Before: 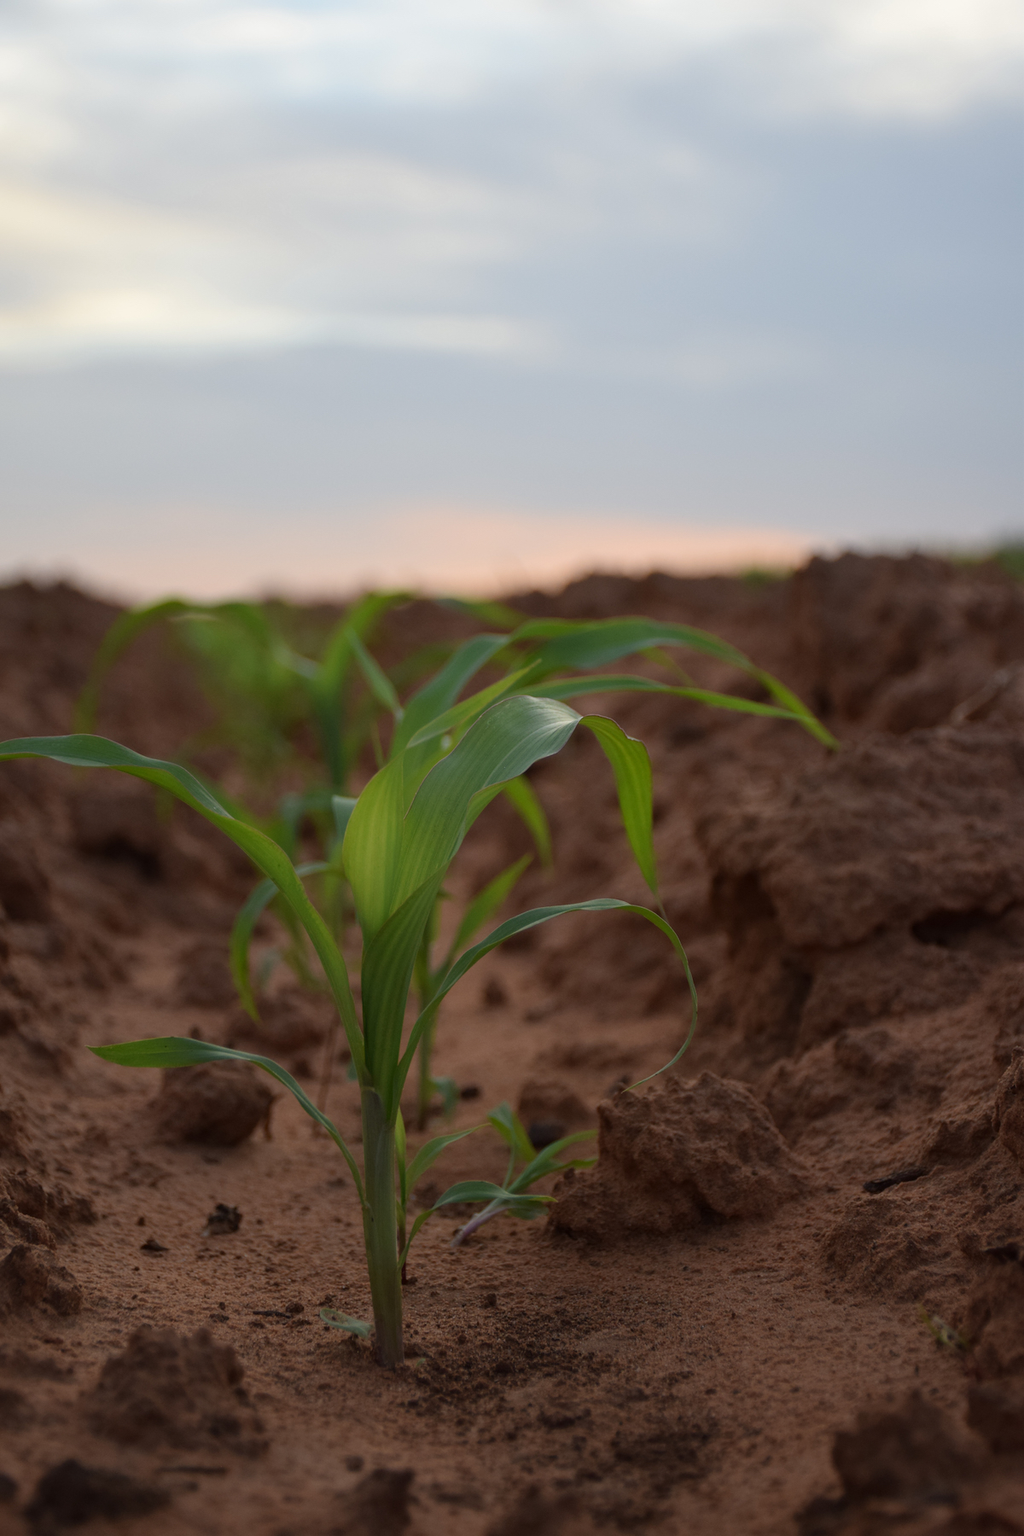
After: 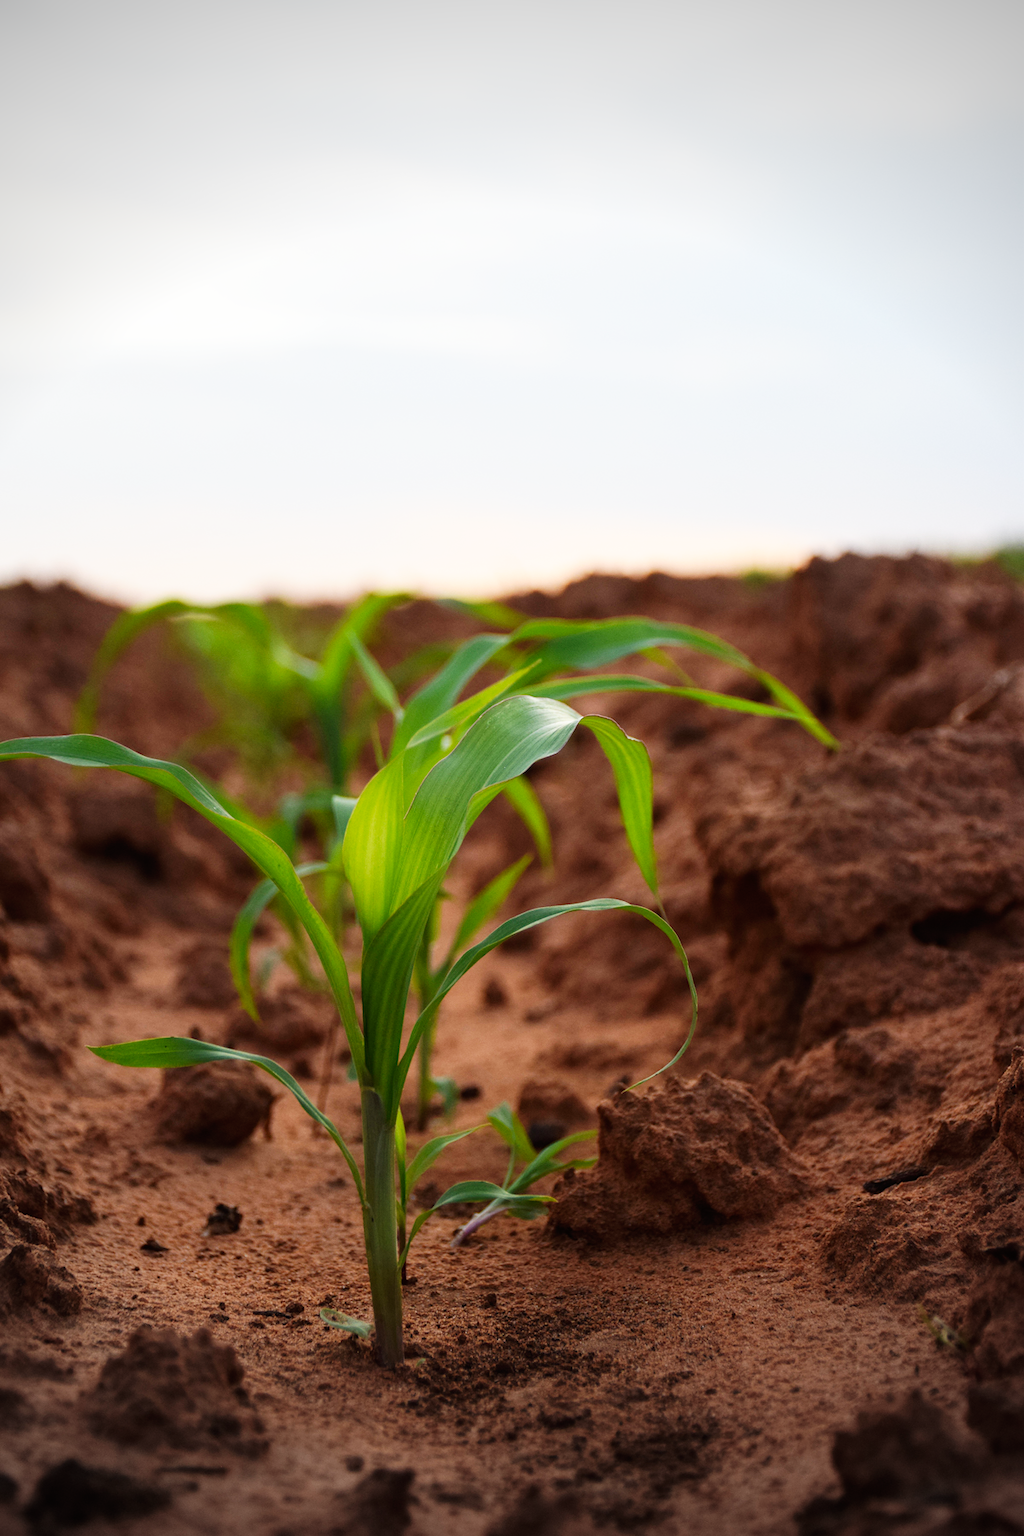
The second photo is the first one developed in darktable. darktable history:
base curve: curves: ch0 [(0, 0) (0.007, 0.004) (0.027, 0.03) (0.046, 0.07) (0.207, 0.54) (0.442, 0.872) (0.673, 0.972) (1, 1)], preserve colors none
vignetting: width/height ratio 1.094
